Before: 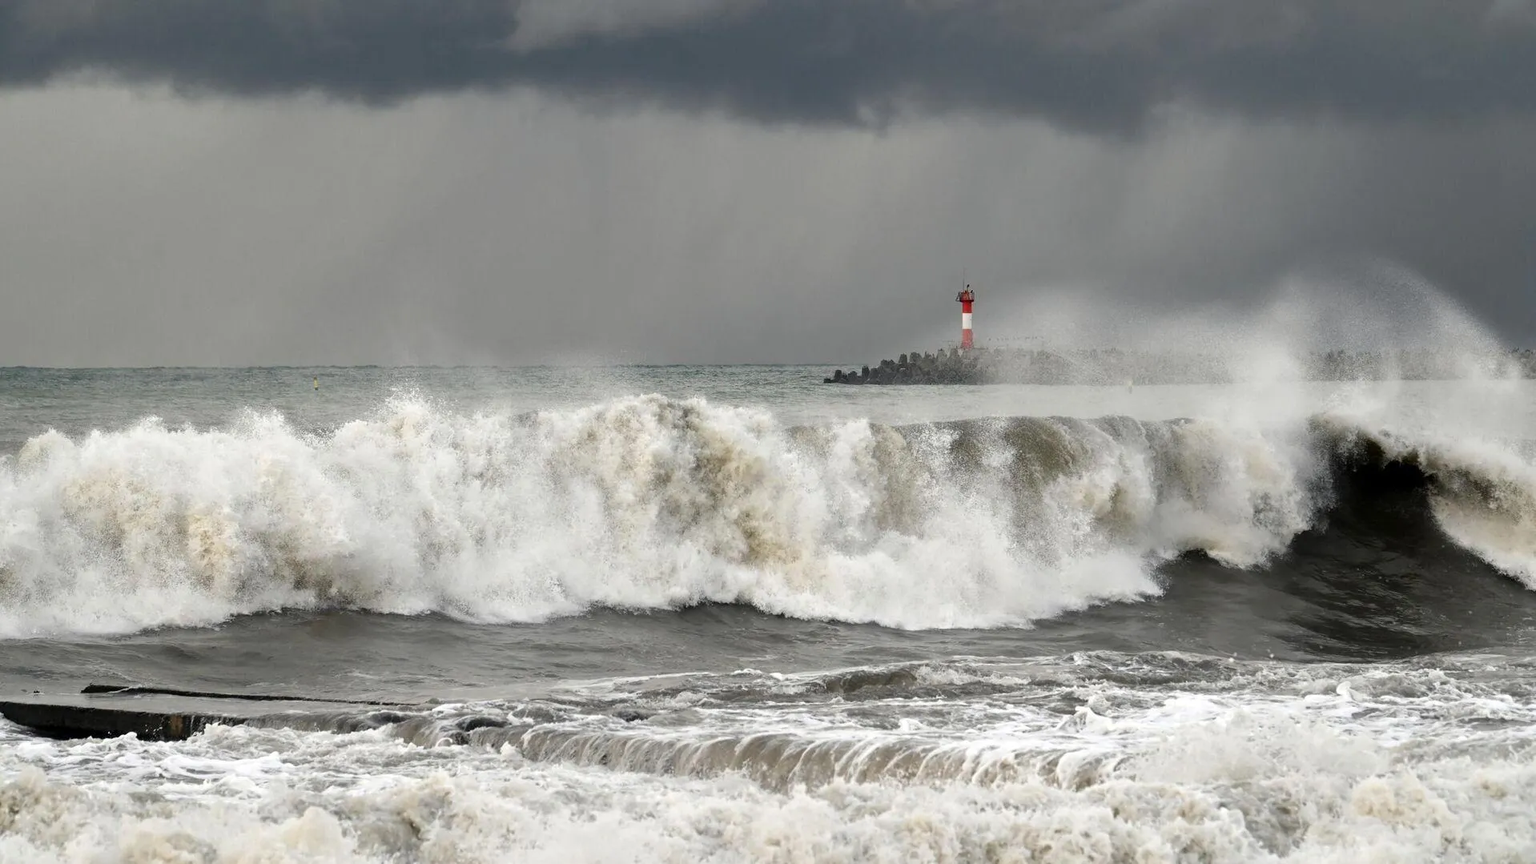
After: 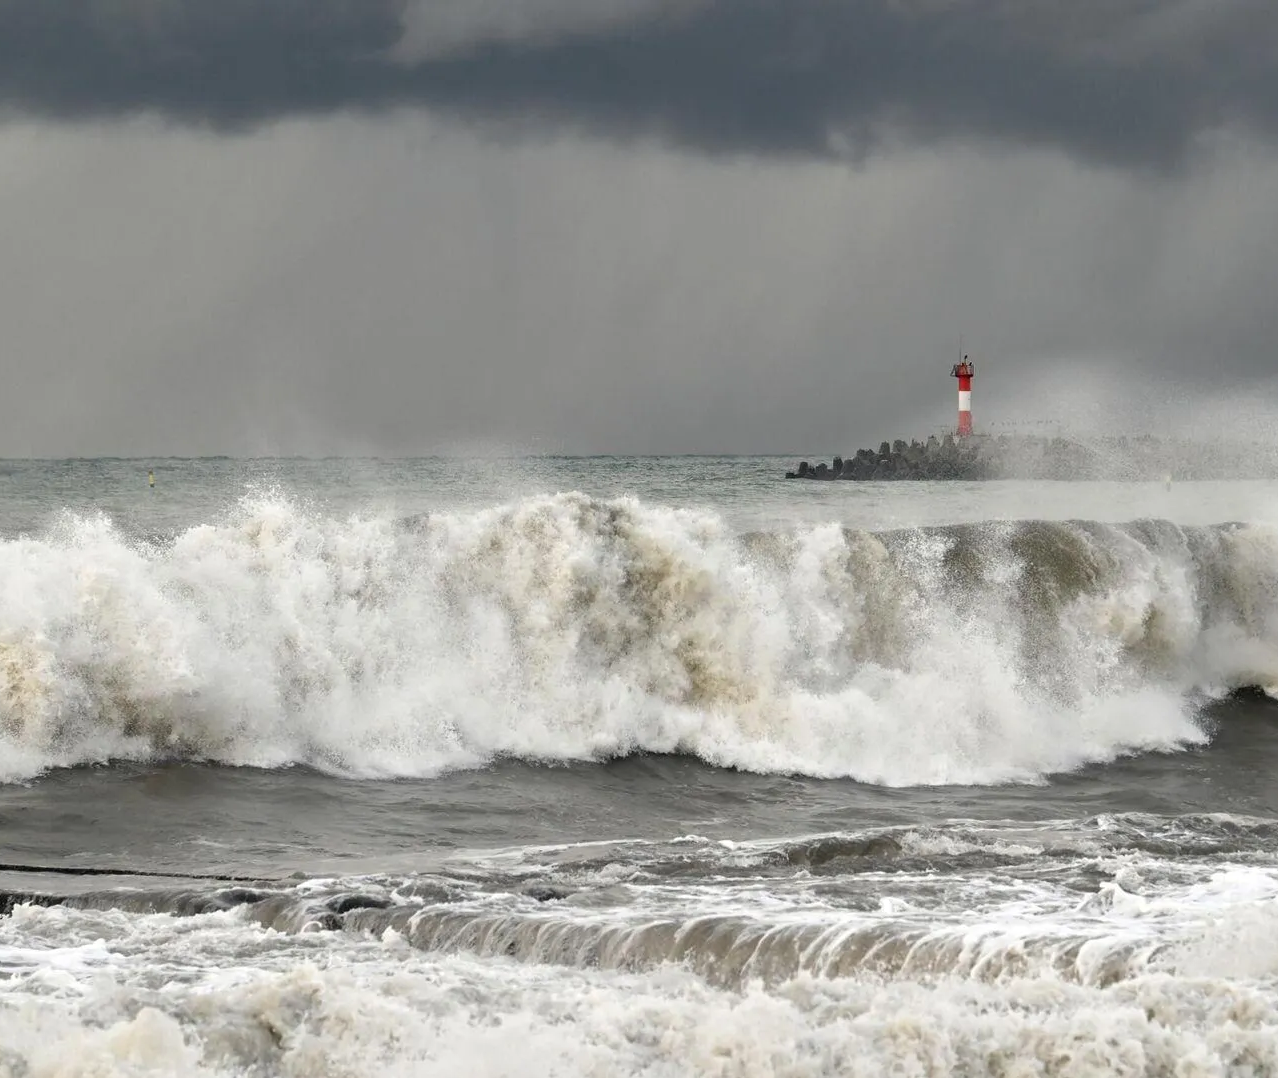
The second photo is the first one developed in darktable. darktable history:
tone equalizer: on, module defaults
crop and rotate: left 12.673%, right 20.66%
